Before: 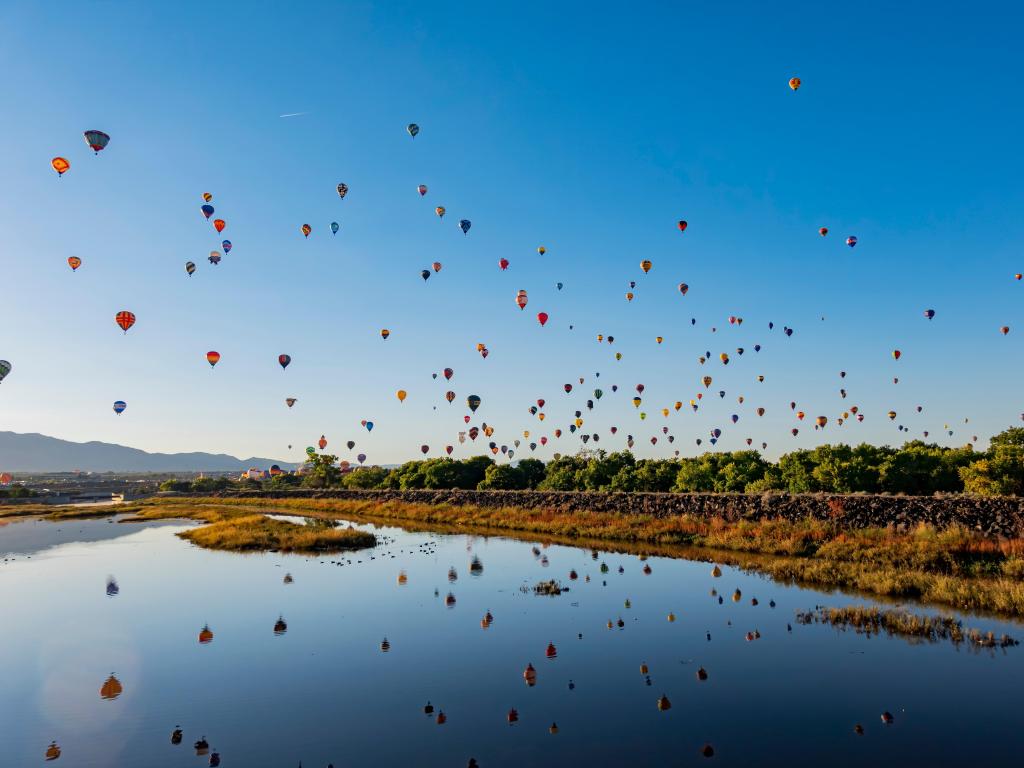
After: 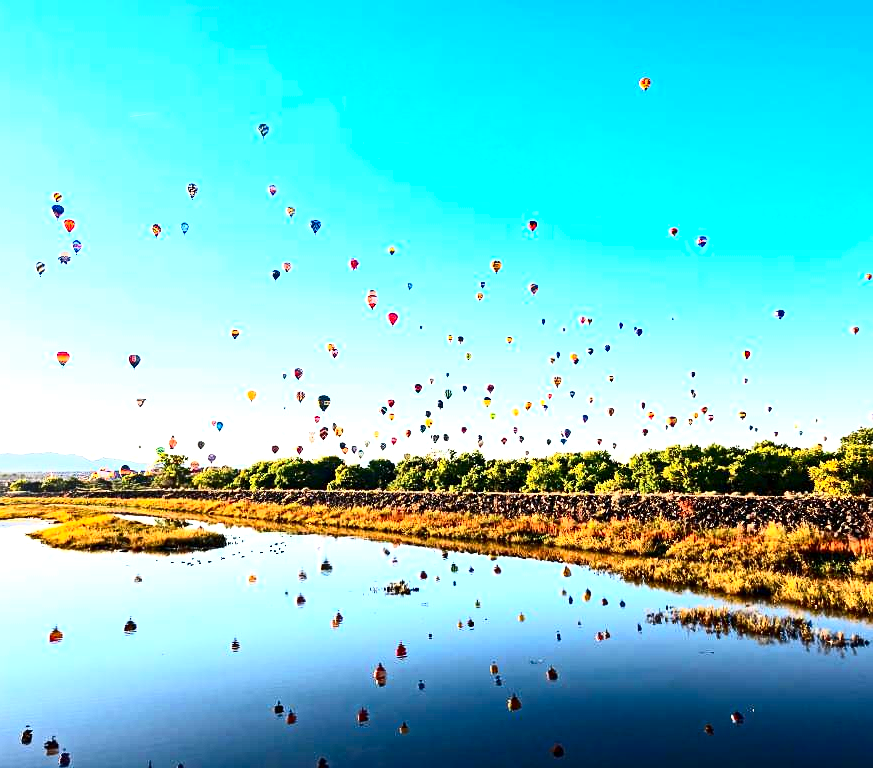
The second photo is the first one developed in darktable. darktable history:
contrast brightness saturation: contrast 0.409, brightness 0.113, saturation 0.213
local contrast: highlights 105%, shadows 99%, detail 119%, midtone range 0.2
exposure: black level correction 0, exposure 1.451 EV, compensate highlight preservation false
sharpen: radius 0.972, amount 0.614
crop and rotate: left 14.663%
